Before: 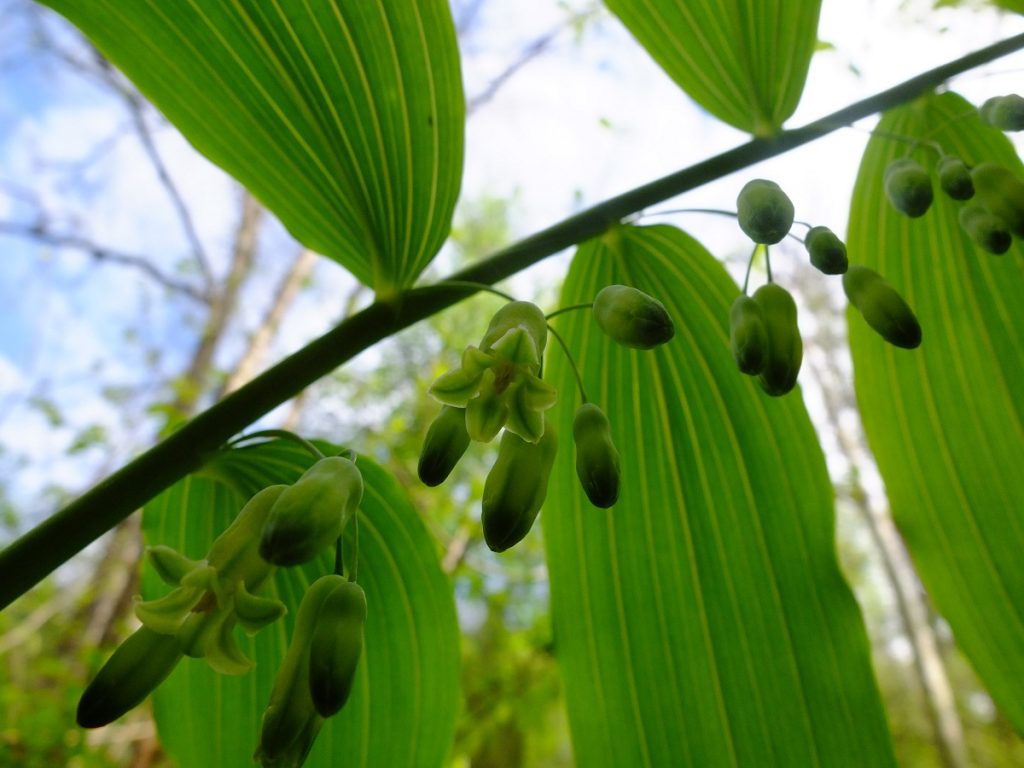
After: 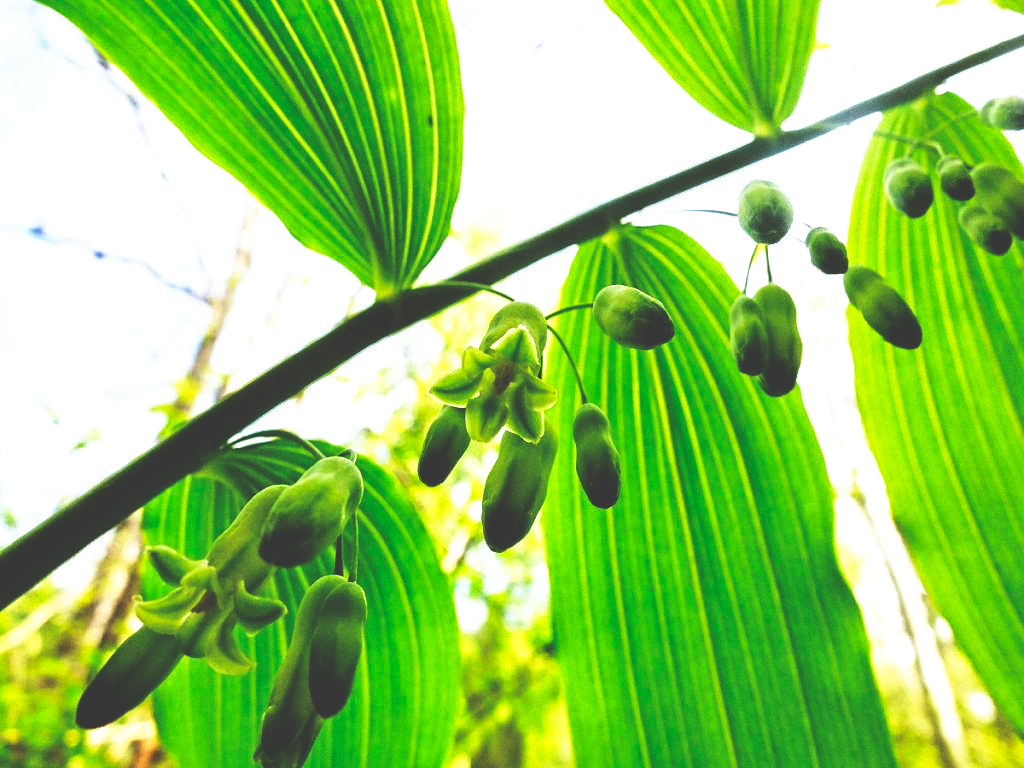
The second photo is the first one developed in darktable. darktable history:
exposure: exposure 1.16 EV, compensate exposure bias true, compensate highlight preservation false
contrast equalizer: octaves 7, y [[0.506, 0.531, 0.562, 0.606, 0.638, 0.669], [0.5 ×6], [0.5 ×6], [0 ×6], [0 ×6]]
base curve: curves: ch0 [(0, 0.036) (0.007, 0.037) (0.604, 0.887) (1, 1)], preserve colors none
